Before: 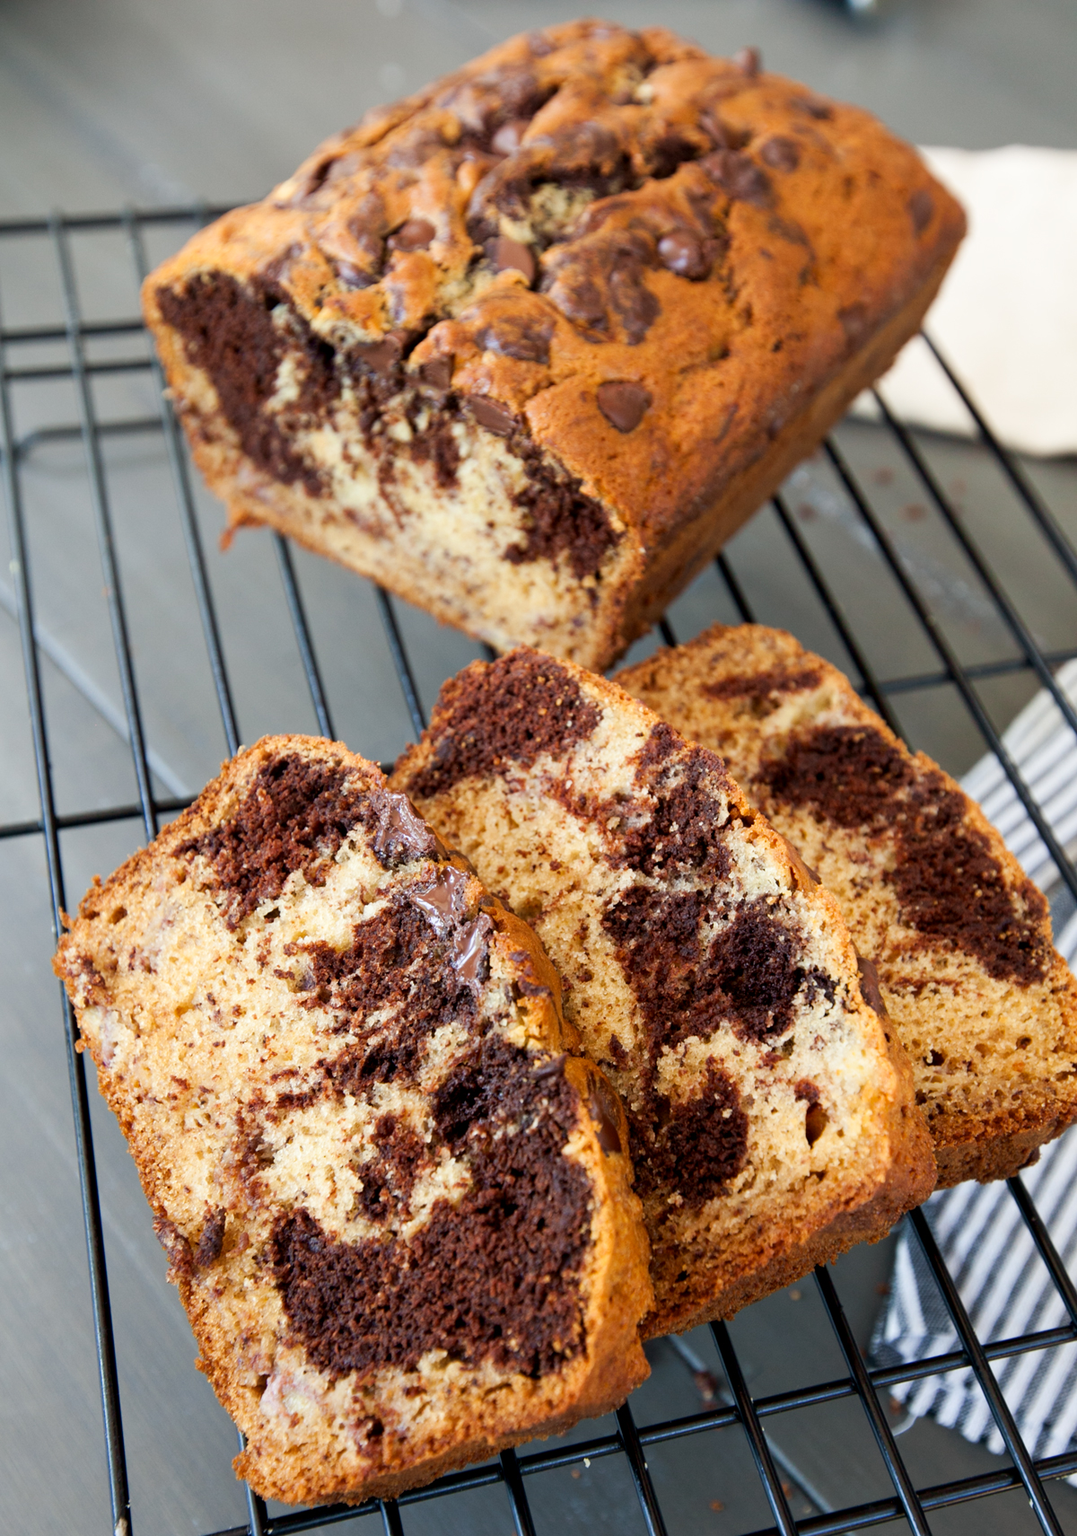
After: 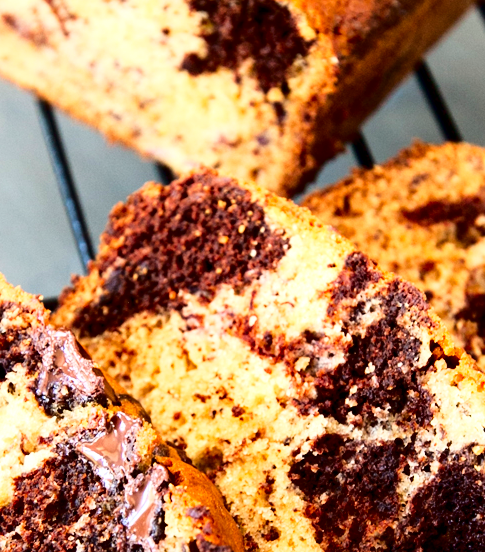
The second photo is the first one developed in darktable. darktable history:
crop: left 31.811%, top 32.345%, right 27.723%, bottom 35.352%
tone equalizer: on, module defaults
base curve: curves: ch0 [(0, 0) (0.028, 0.03) (0.121, 0.232) (0.46, 0.748) (0.859, 0.968) (1, 1)]
local contrast: mode bilateral grid, contrast 19, coarseness 99, detail 150%, midtone range 0.2
contrast brightness saturation: contrast 0.212, brightness -0.108, saturation 0.207
